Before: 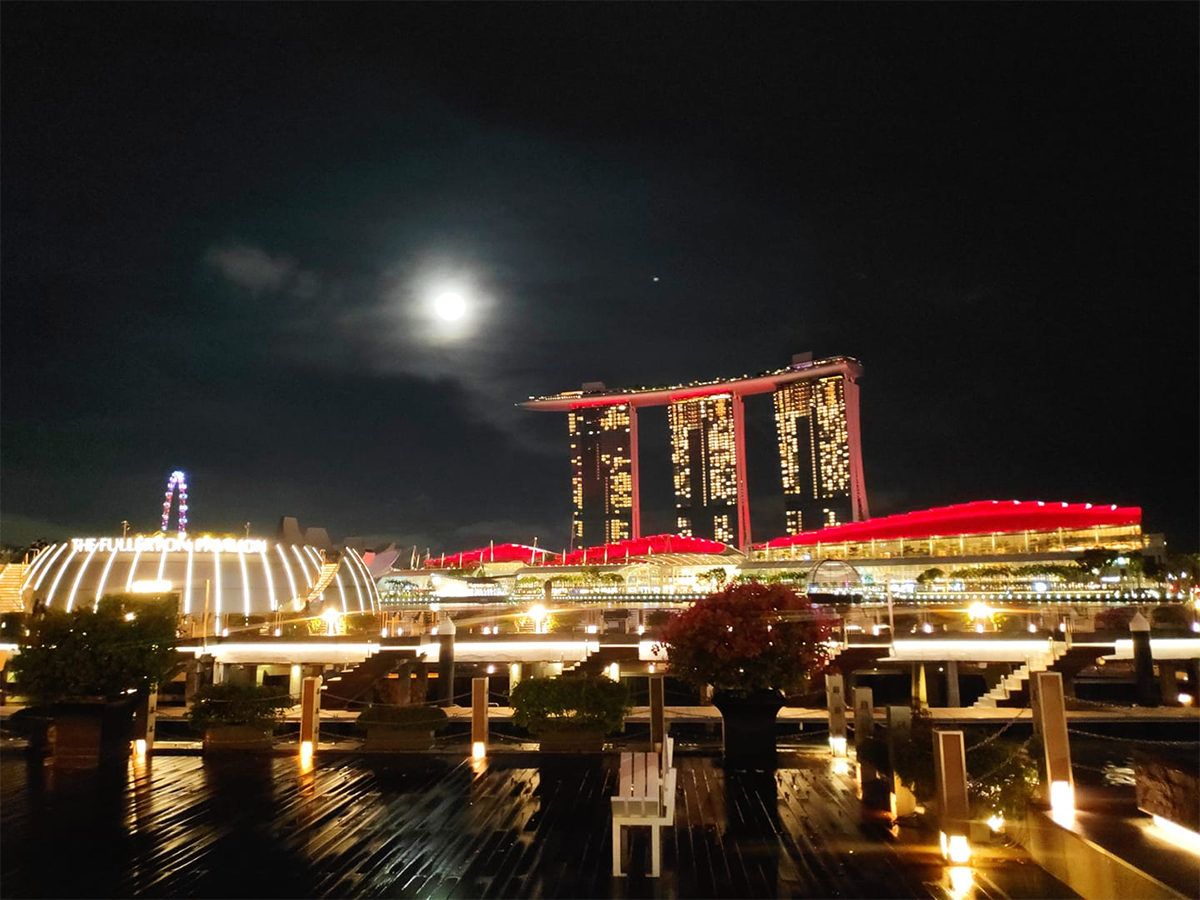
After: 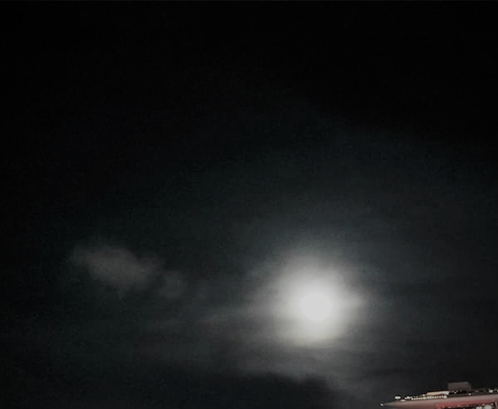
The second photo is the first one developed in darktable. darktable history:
crop and rotate: left 11.168%, top 0.103%, right 47.251%, bottom 54.379%
filmic rgb: black relative exposure -7.65 EV, white relative exposure 4.56 EV, hardness 3.61
color correction: highlights b* -0.026, saturation 0.586
vignetting: fall-off radius 45.74%
